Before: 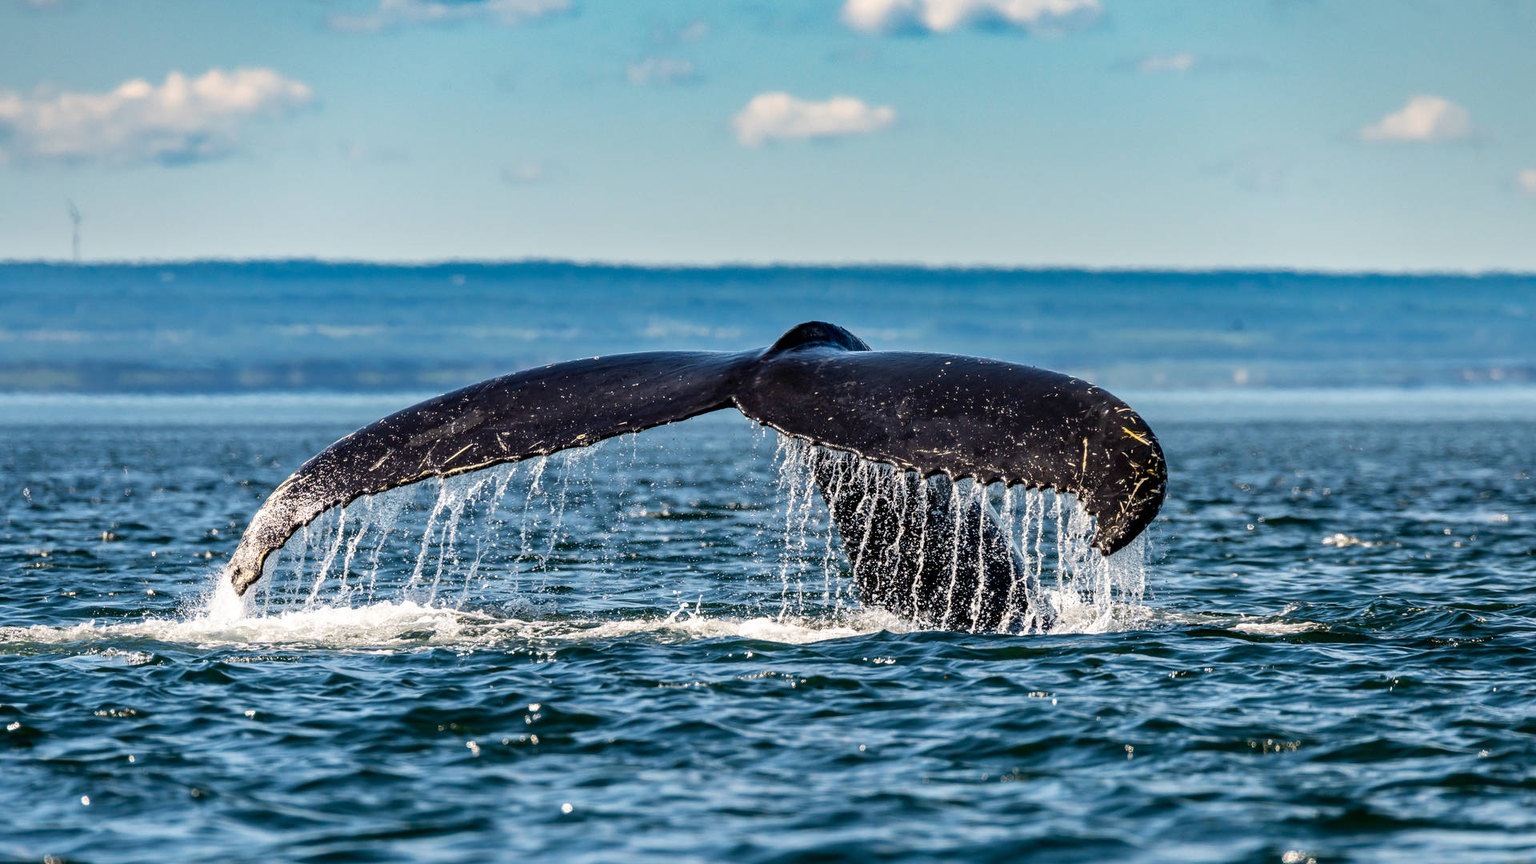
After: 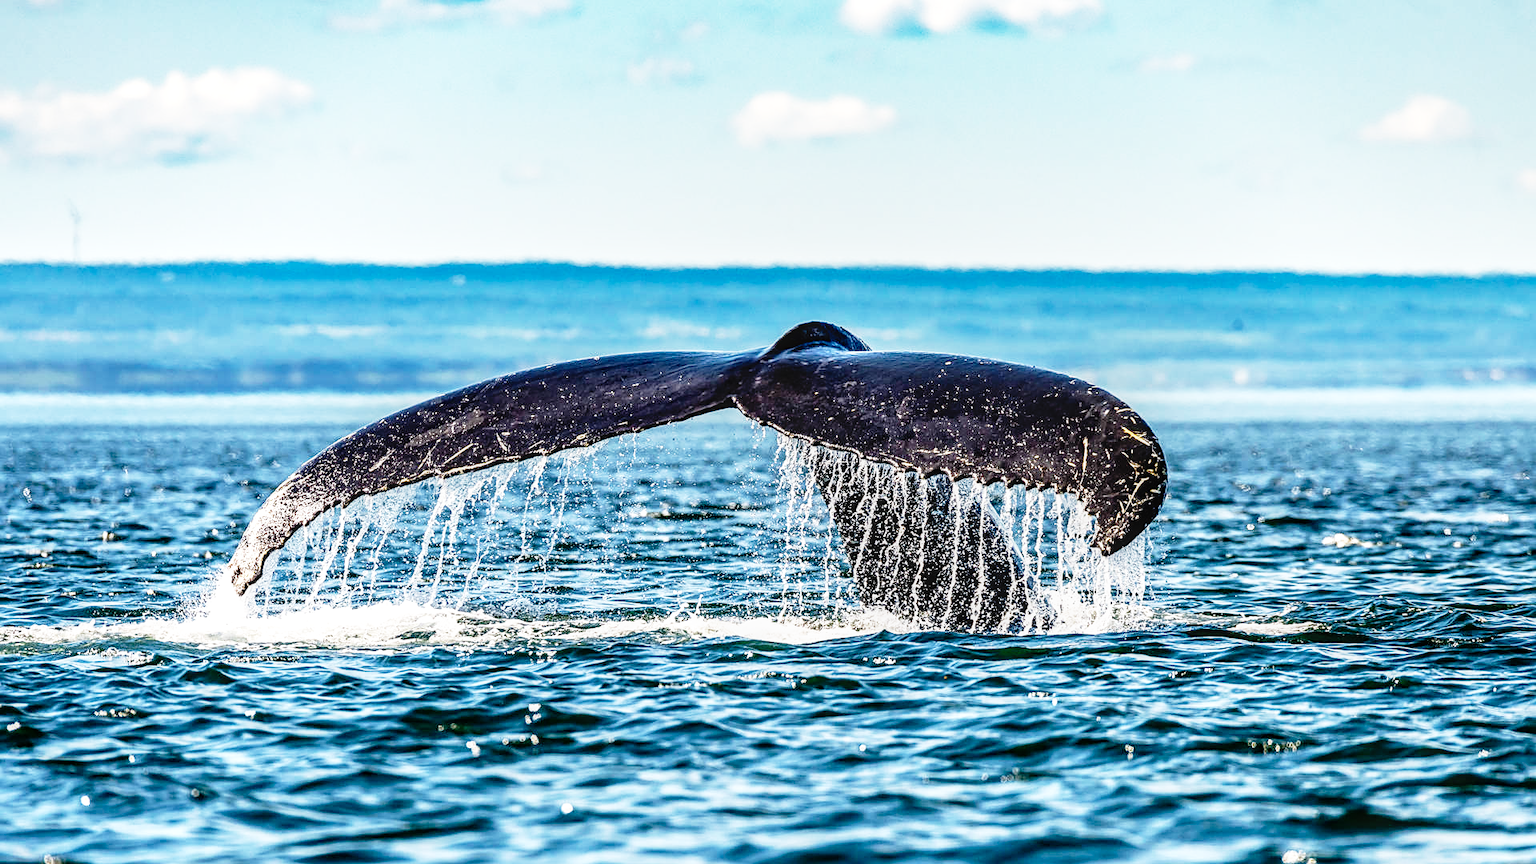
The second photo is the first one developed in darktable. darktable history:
sharpen: on, module defaults
base curve: curves: ch0 [(0, 0) (0.012, 0.01) (0.073, 0.168) (0.31, 0.711) (0.645, 0.957) (1, 1)], preserve colors none
local contrast: on, module defaults
